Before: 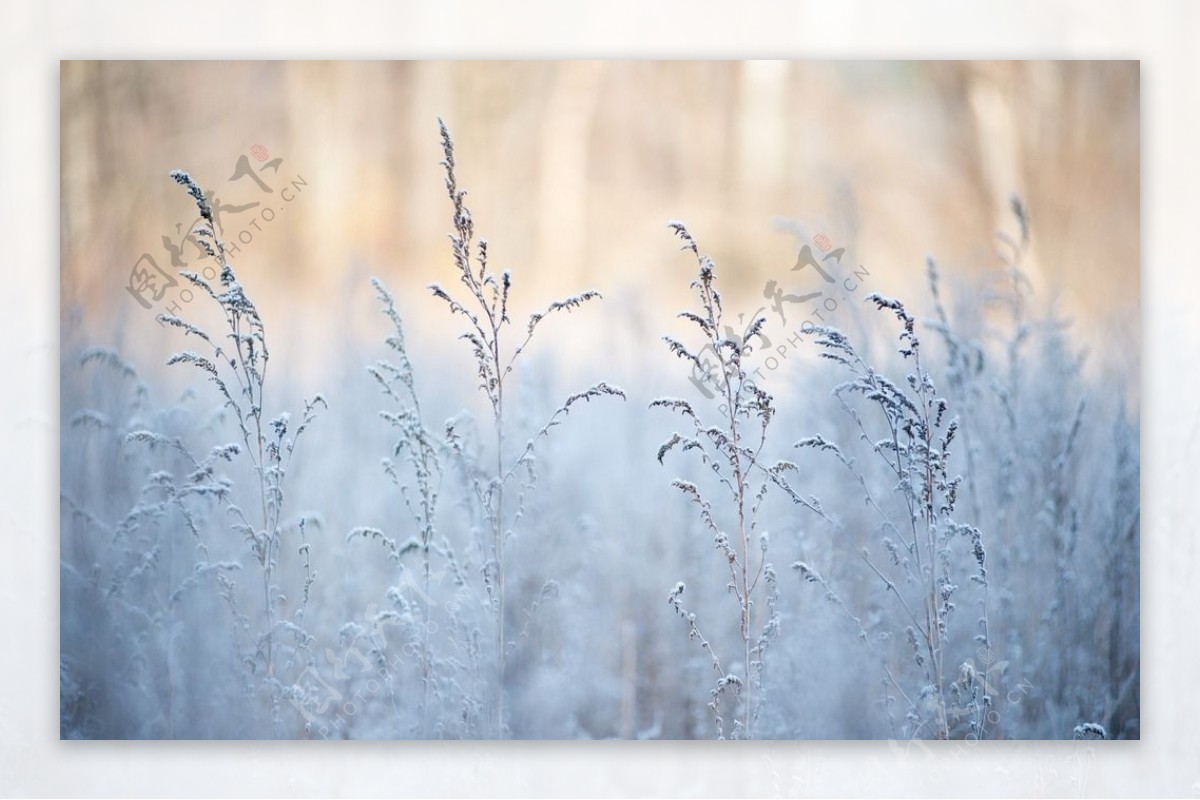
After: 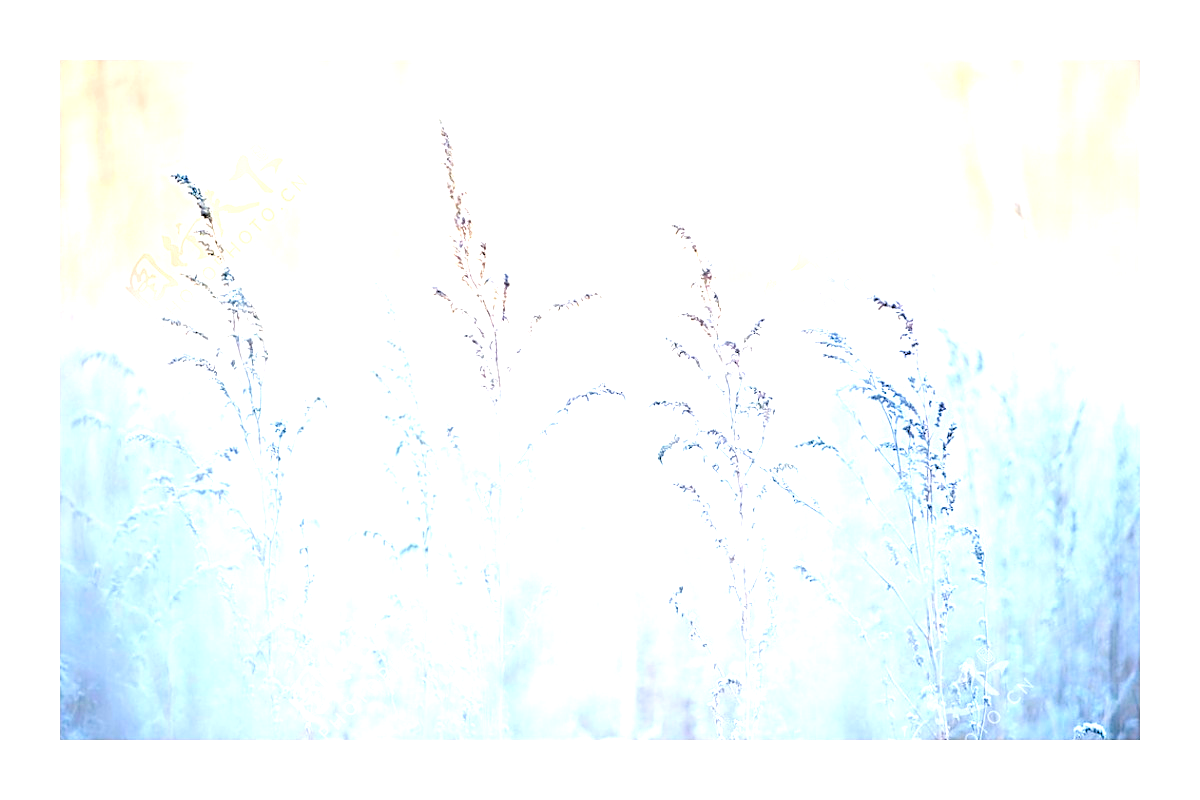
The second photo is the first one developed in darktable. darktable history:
sharpen: radius 1.864, amount 0.398, threshold 1.271
contrast brightness saturation: brightness 0.28
color balance rgb: linear chroma grading › shadows -2.2%, linear chroma grading › highlights -15%, linear chroma grading › global chroma -10%, linear chroma grading › mid-tones -10%, perceptual saturation grading › global saturation 45%, perceptual saturation grading › highlights -50%, perceptual saturation grading › shadows 30%, perceptual brilliance grading › global brilliance 18%, global vibrance 45%
exposure: exposure 0.999 EV, compensate highlight preservation false
